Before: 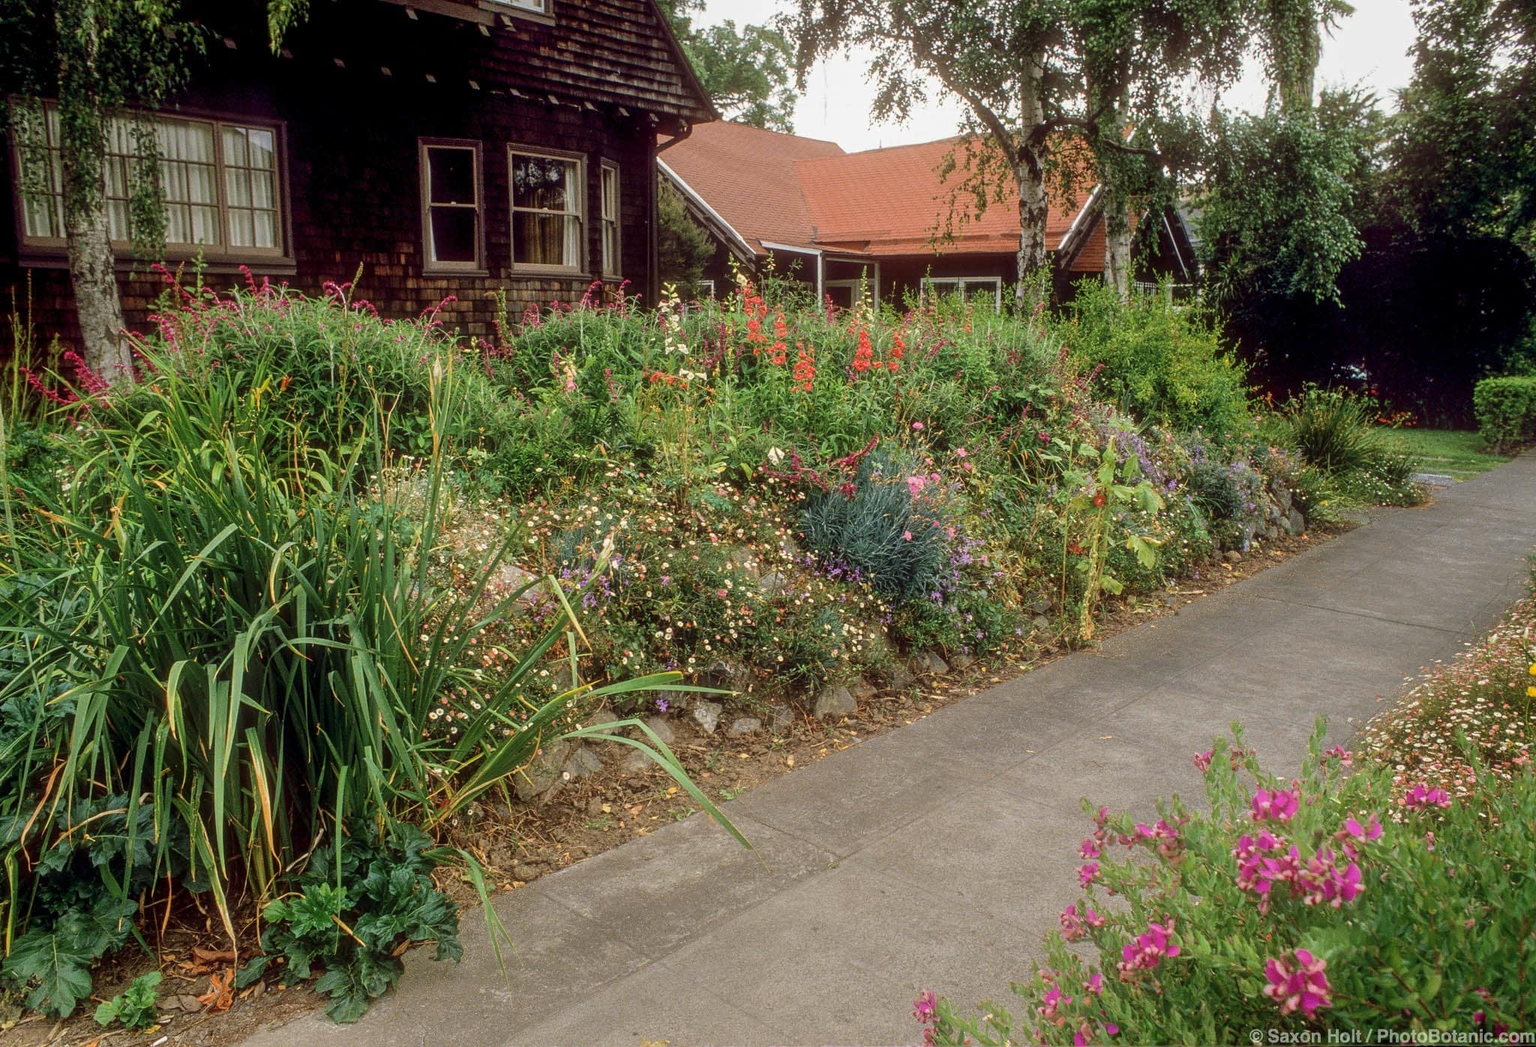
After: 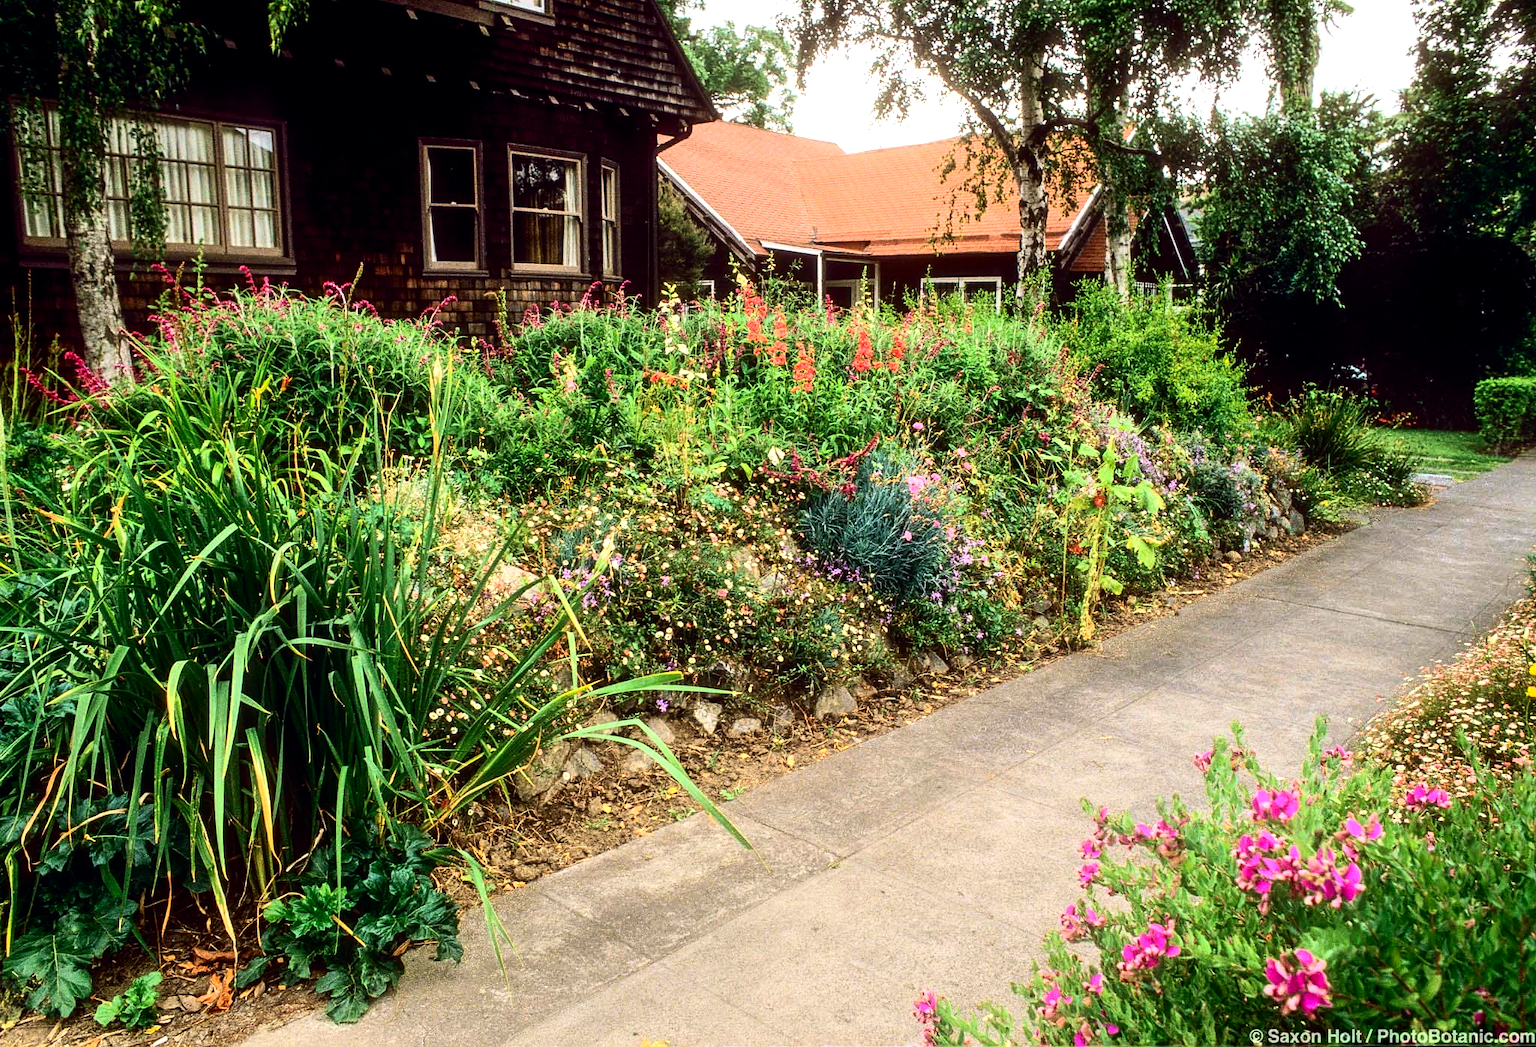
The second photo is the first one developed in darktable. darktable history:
tone equalizer: -8 EV -1.08 EV, -7 EV -1.01 EV, -6 EV -0.867 EV, -5 EV -0.578 EV, -3 EV 0.578 EV, -2 EV 0.867 EV, -1 EV 1.01 EV, +0 EV 1.08 EV, edges refinement/feathering 500, mask exposure compensation -1.57 EV, preserve details no
tone curve: curves: ch0 [(0, 0) (0.051, 0.03) (0.096, 0.071) (0.243, 0.246) (0.461, 0.515) (0.605, 0.692) (0.761, 0.85) (0.881, 0.933) (1, 0.984)]; ch1 [(0, 0) (0.1, 0.038) (0.318, 0.243) (0.431, 0.384) (0.488, 0.475) (0.499, 0.499) (0.534, 0.546) (0.567, 0.592) (0.601, 0.632) (0.734, 0.809) (1, 1)]; ch2 [(0, 0) (0.297, 0.257) (0.414, 0.379) (0.453, 0.45) (0.479, 0.483) (0.504, 0.499) (0.52, 0.519) (0.541, 0.554) (0.614, 0.652) (0.817, 0.874) (1, 1)], color space Lab, independent channels, preserve colors none
